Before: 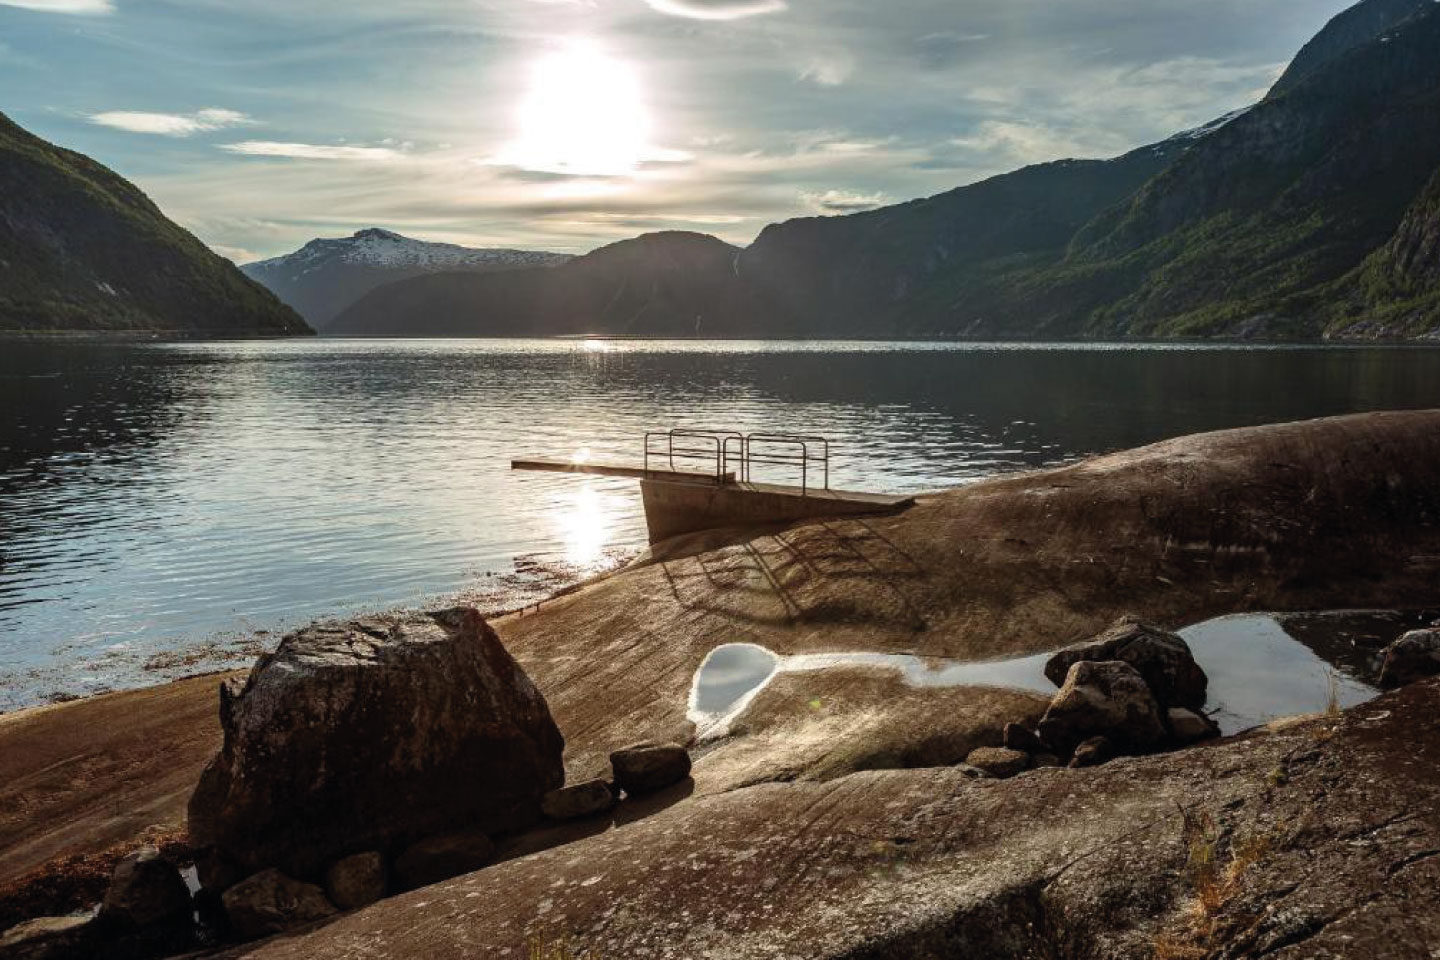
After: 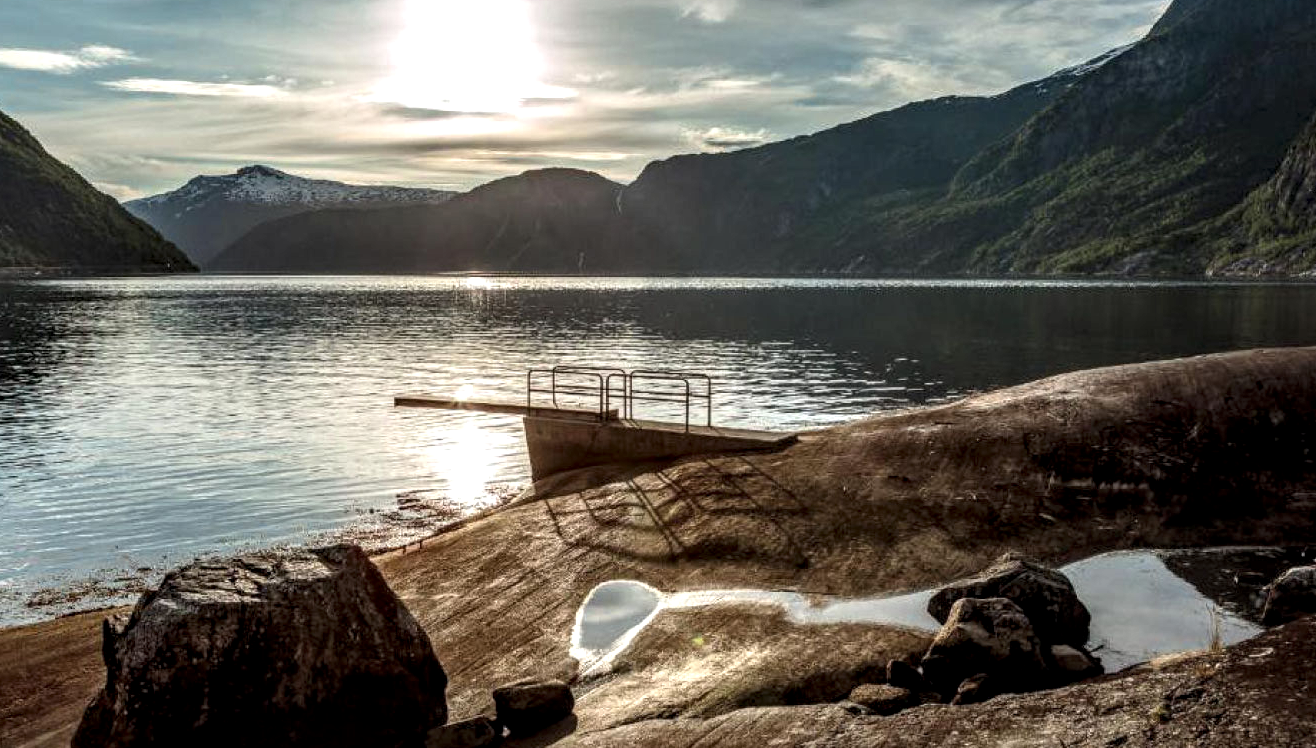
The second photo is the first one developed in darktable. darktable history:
crop: left 8.155%, top 6.611%, bottom 15.385%
local contrast: detail 160%
